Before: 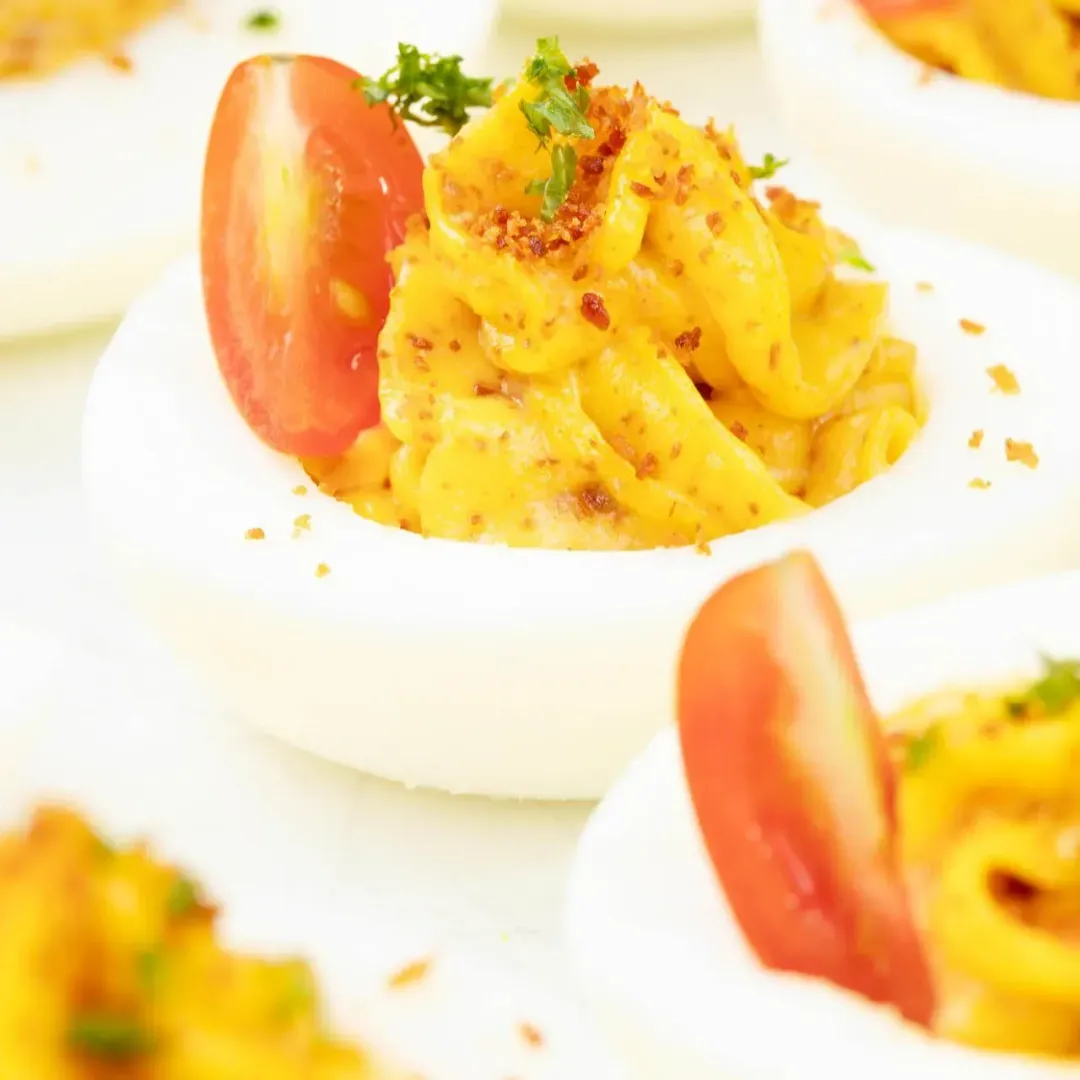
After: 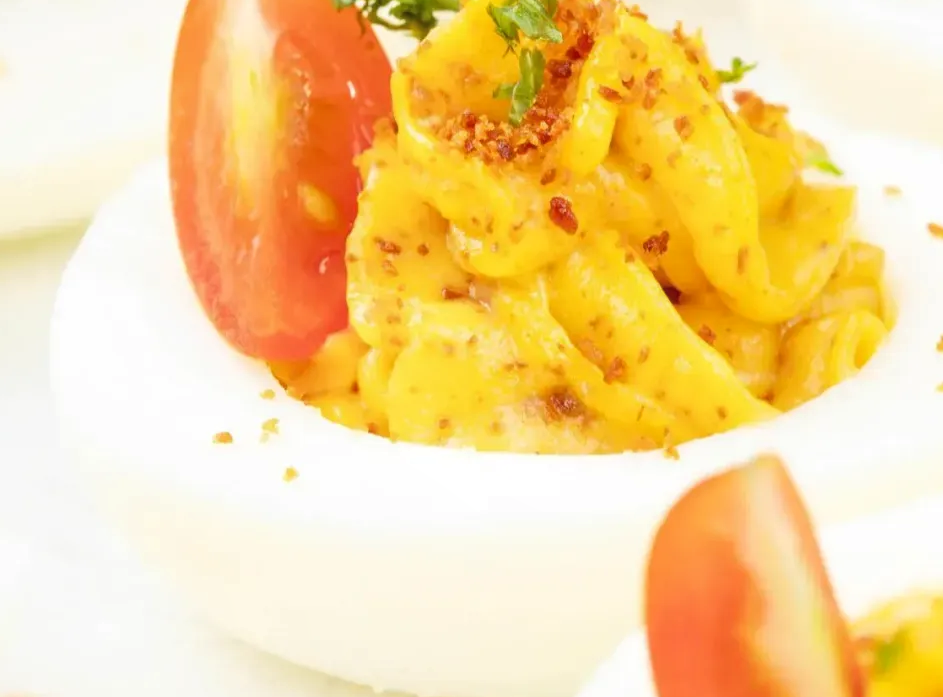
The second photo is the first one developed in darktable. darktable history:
local contrast: detail 110%
crop: left 3.015%, top 8.969%, right 9.647%, bottom 26.457%
